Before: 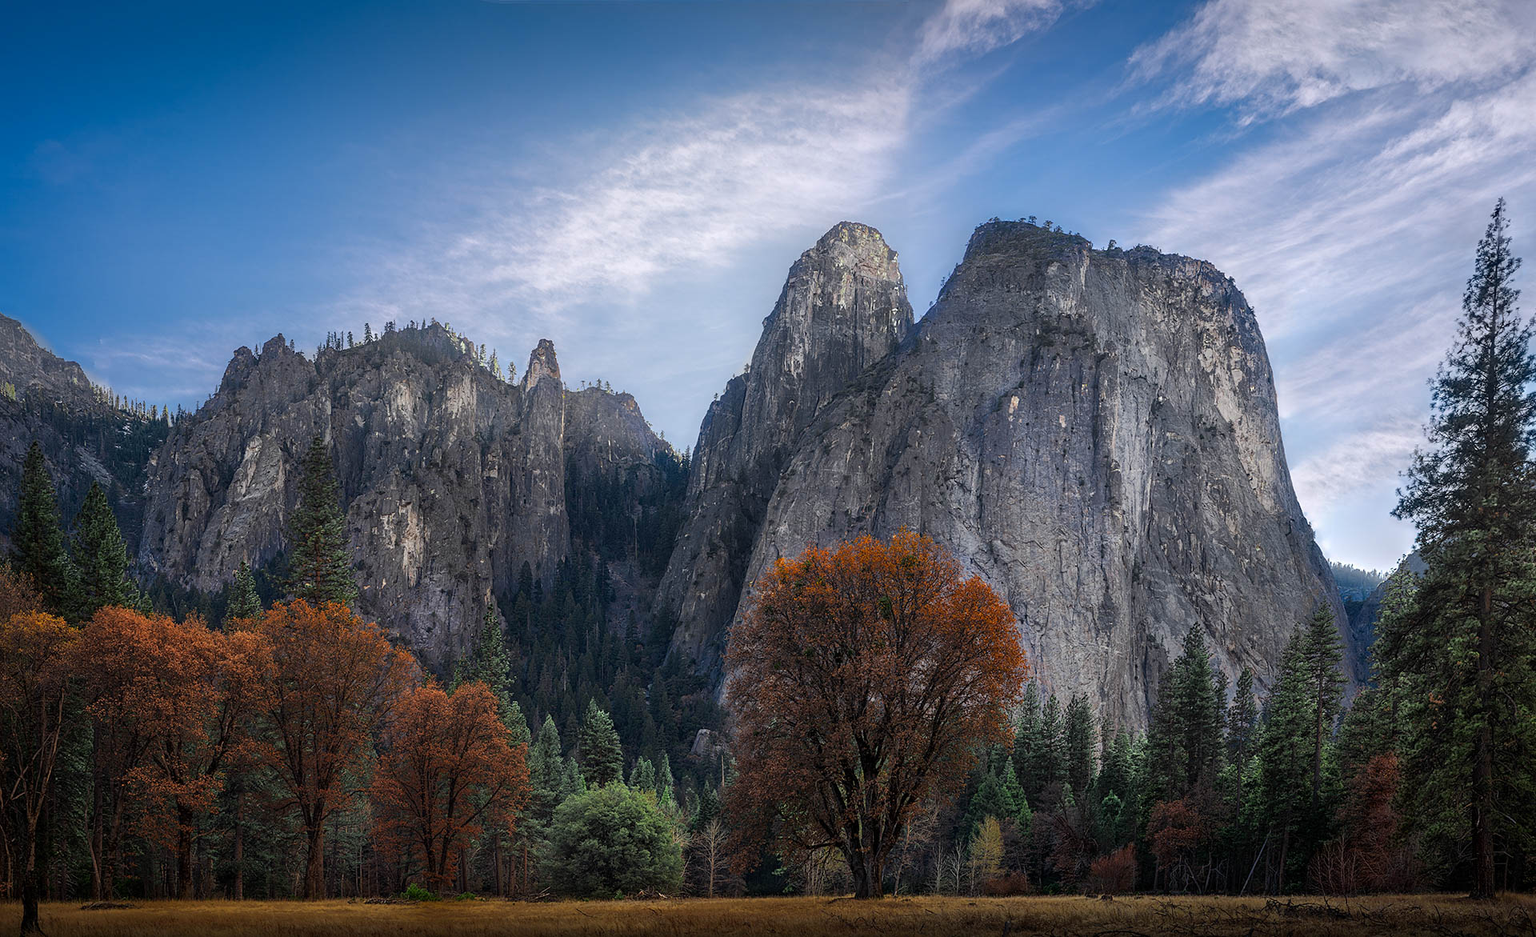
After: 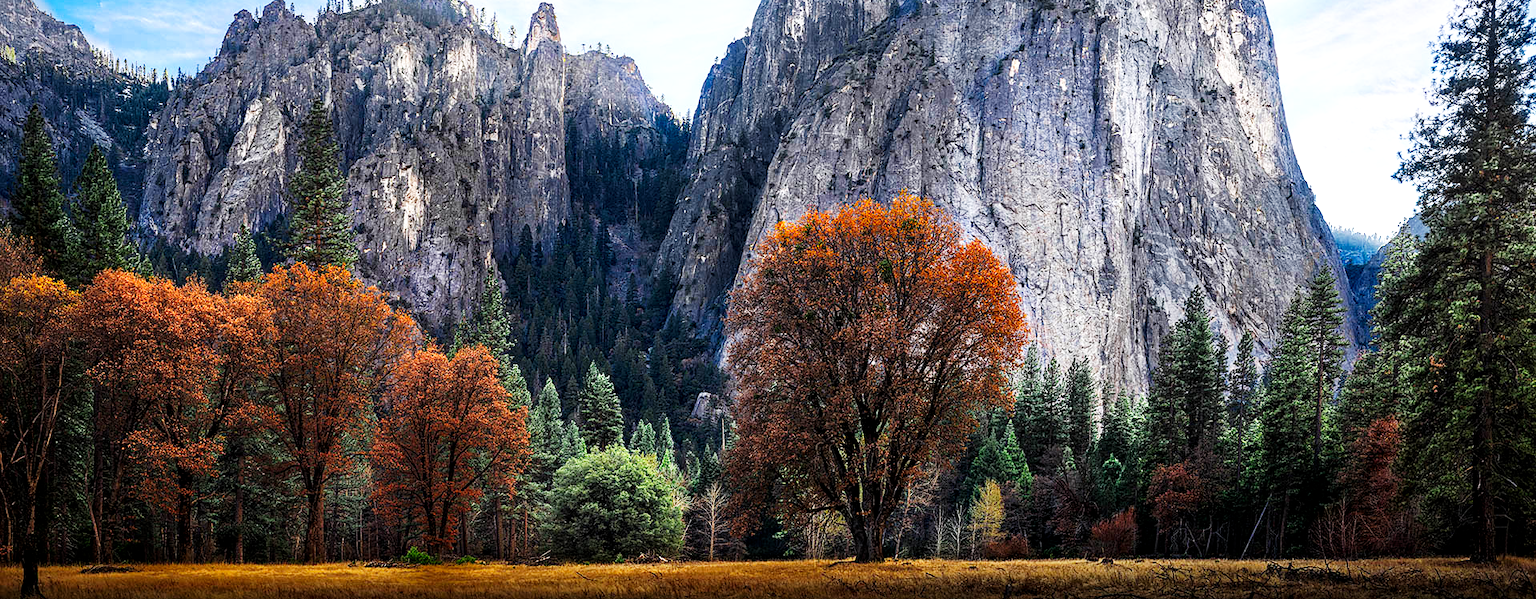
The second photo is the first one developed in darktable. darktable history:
local contrast: highlights 106%, shadows 101%, detail 119%, midtone range 0.2
crop and rotate: top 35.953%
haze removal: strength 0.289, distance 0.246, compatibility mode true, adaptive false
exposure: exposure 0.202 EV, compensate highlight preservation false
base curve: curves: ch0 [(0, 0) (0.007, 0.004) (0.027, 0.03) (0.046, 0.07) (0.207, 0.54) (0.442, 0.872) (0.673, 0.972) (1, 1)], preserve colors none
